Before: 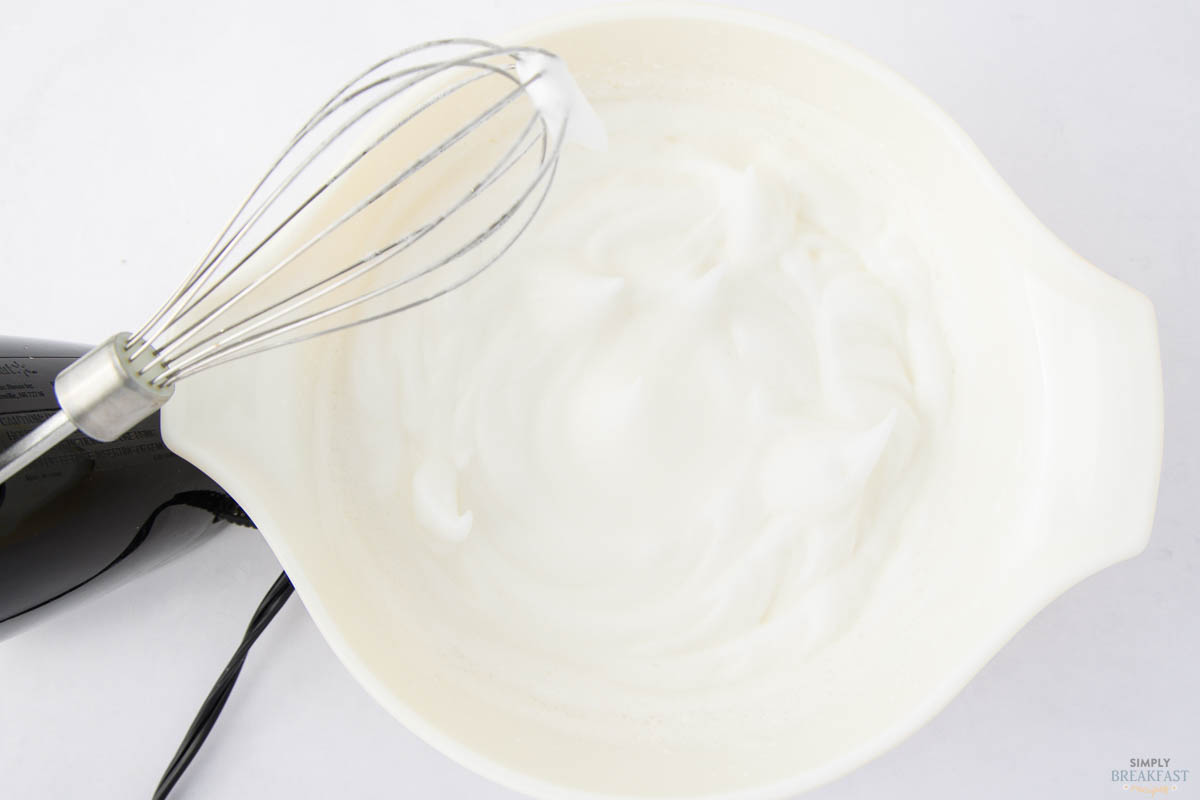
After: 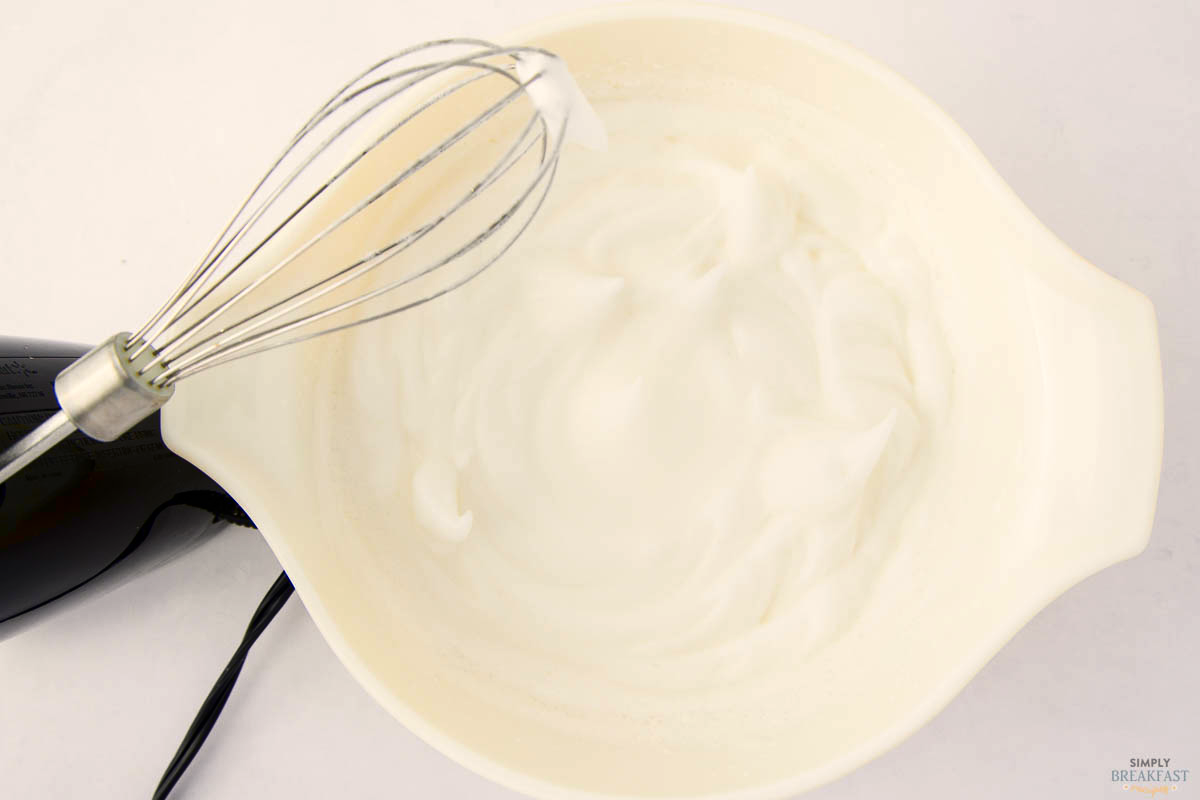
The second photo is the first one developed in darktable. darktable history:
color balance rgb: power › hue 72.16°, highlights gain › chroma 2.046%, highlights gain › hue 73.04°, perceptual saturation grading › global saturation 25.549%
contrast brightness saturation: contrast 0.132, brightness -0.224, saturation 0.148
